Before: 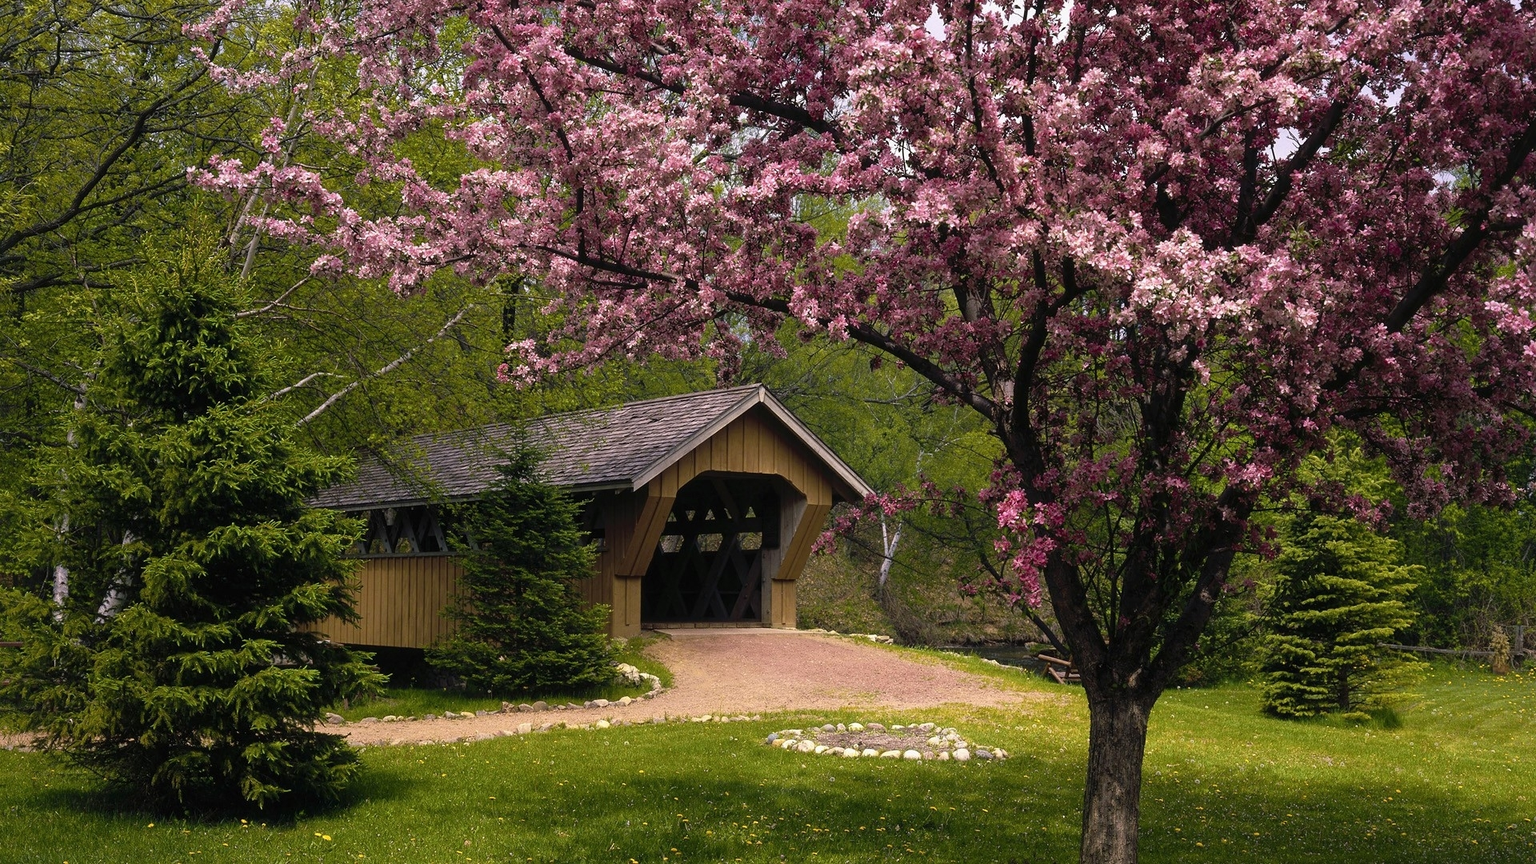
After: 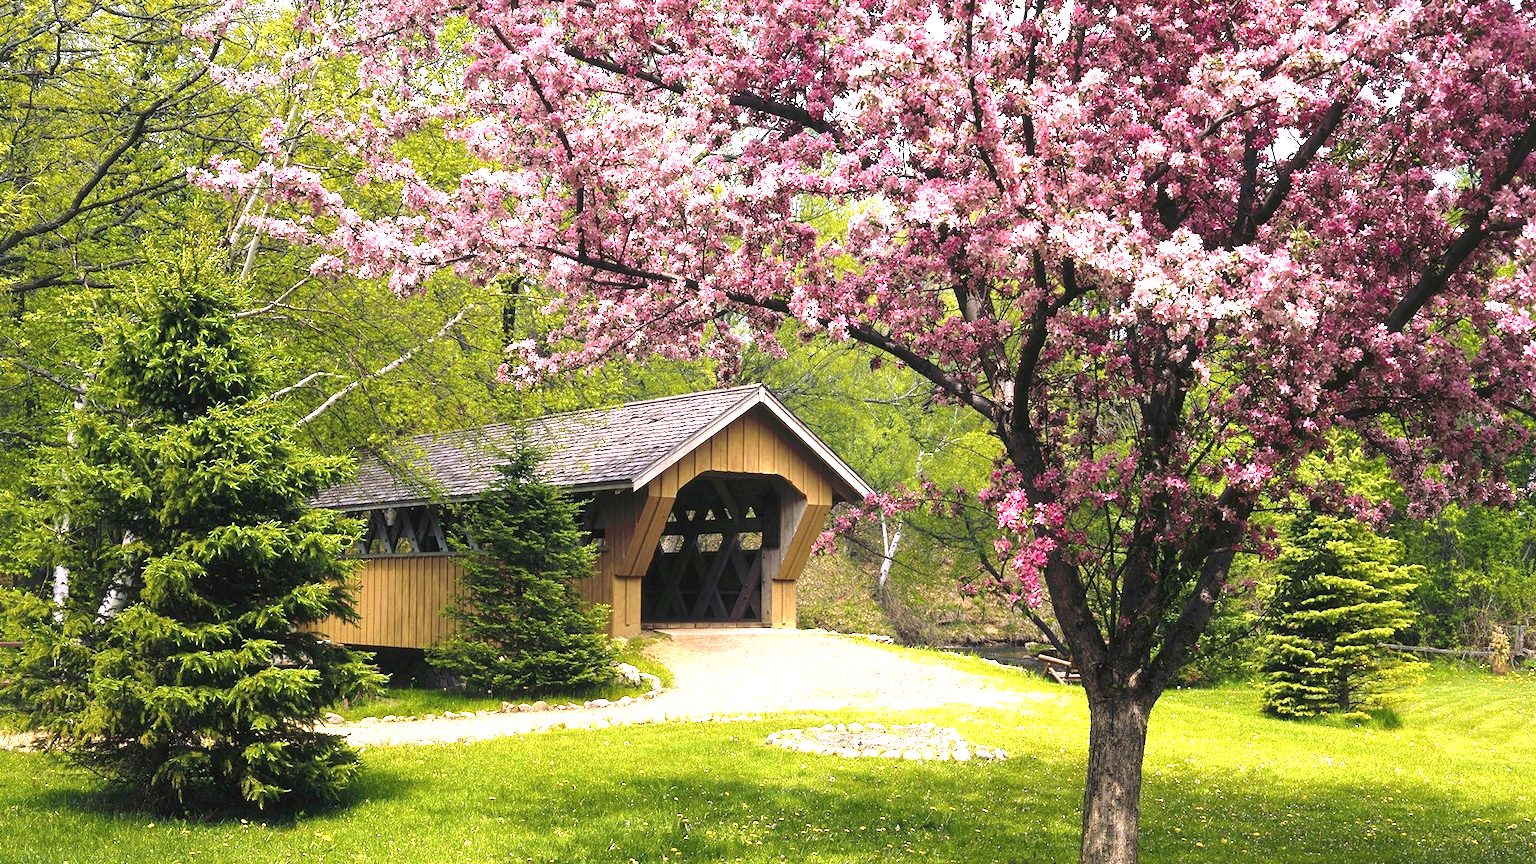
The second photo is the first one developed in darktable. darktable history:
exposure: exposure 2 EV, compensate exposure bias true, compensate highlight preservation false
